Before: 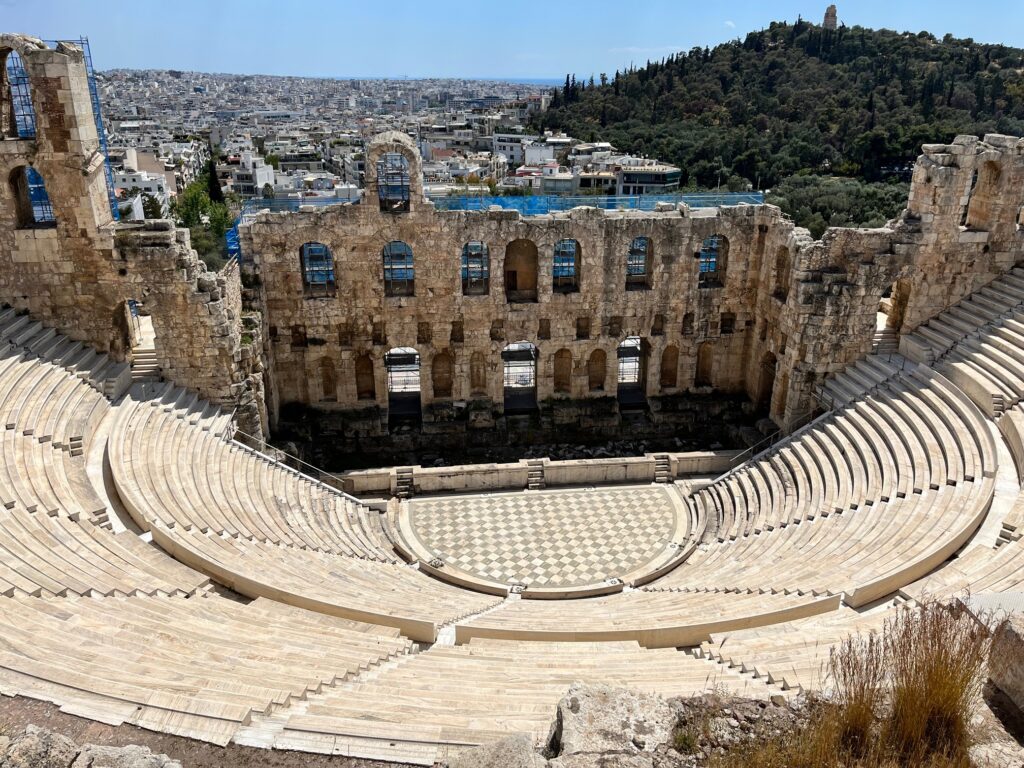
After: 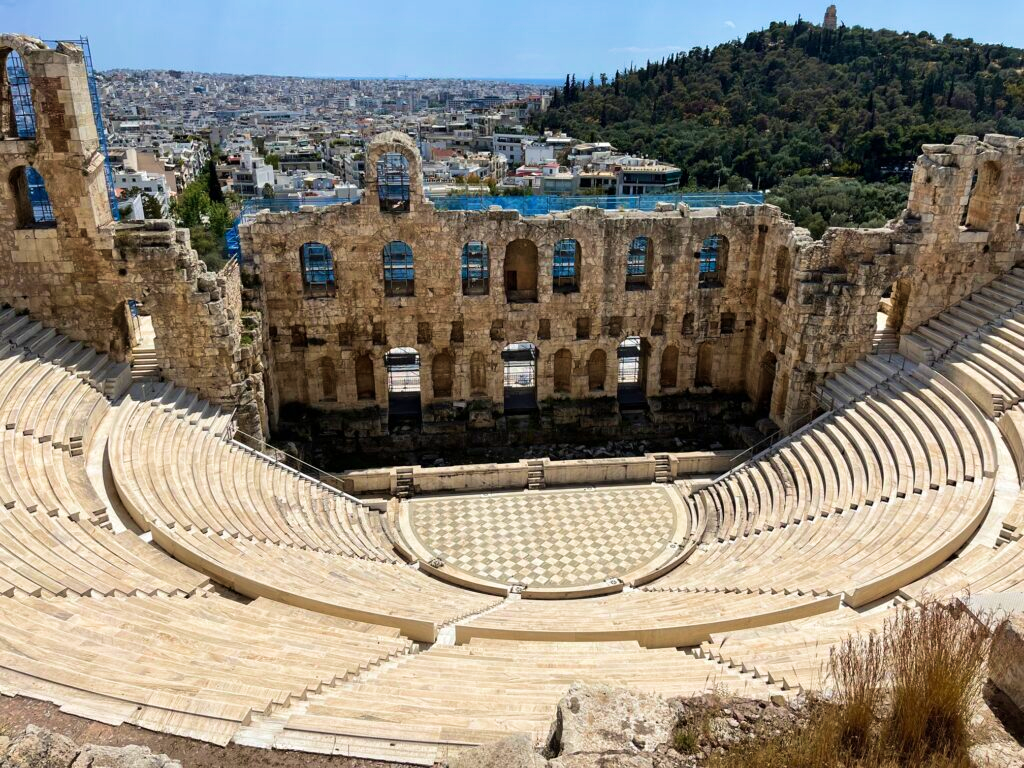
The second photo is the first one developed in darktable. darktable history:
velvia: strength 45.56%
